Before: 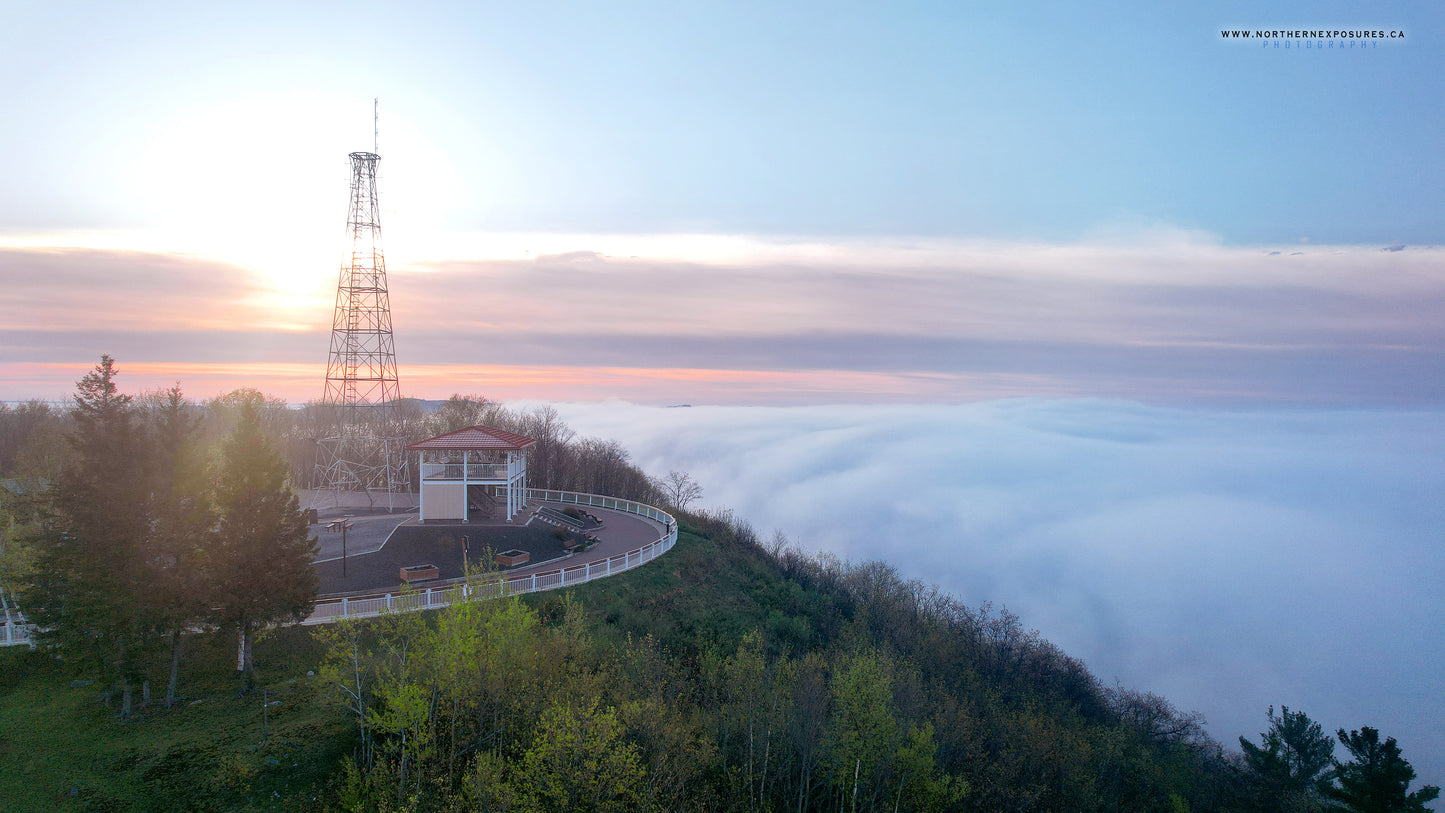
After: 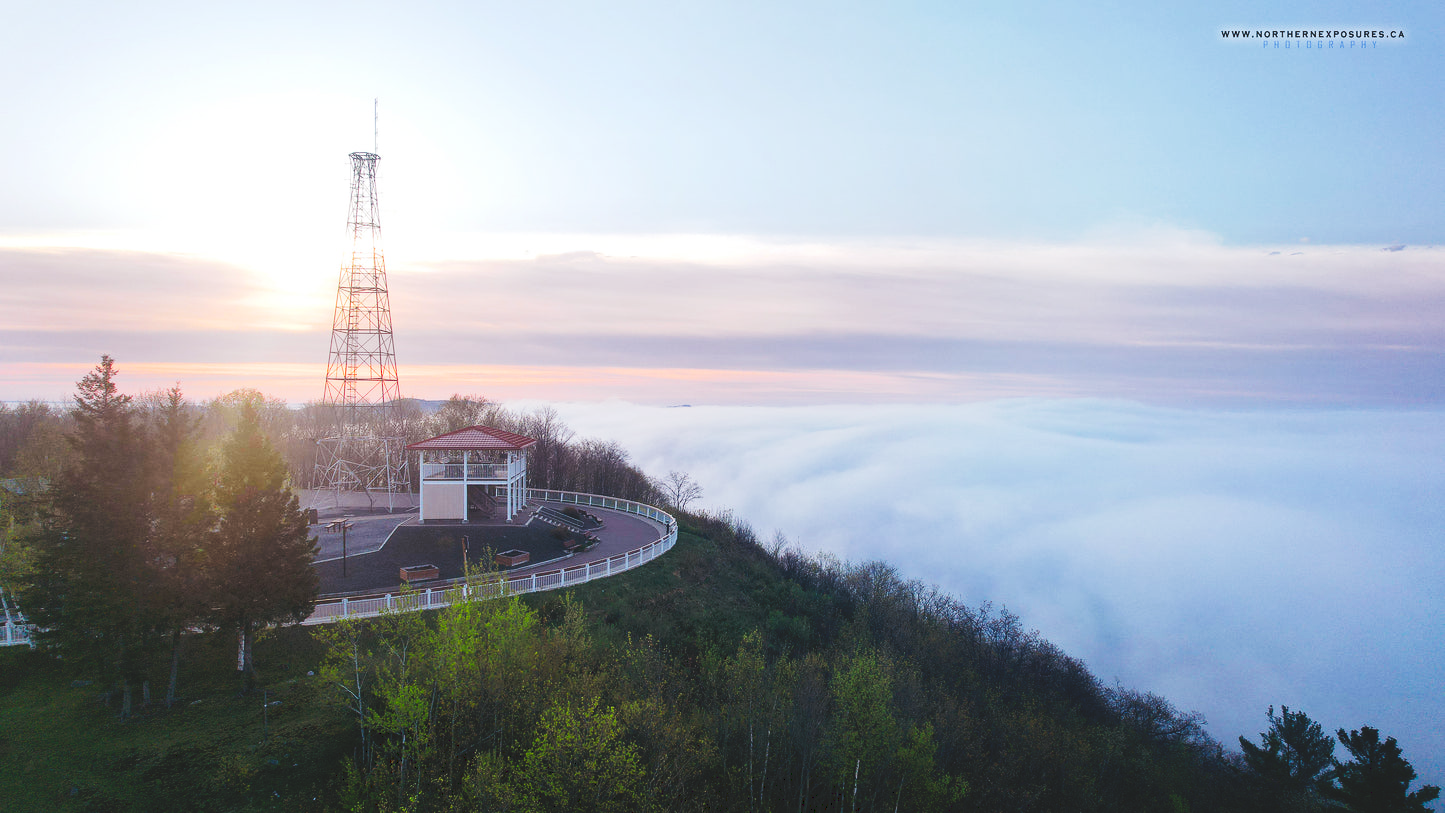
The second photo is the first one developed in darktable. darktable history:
tone curve: curves: ch0 [(0, 0) (0.003, 0.117) (0.011, 0.118) (0.025, 0.123) (0.044, 0.13) (0.069, 0.137) (0.1, 0.149) (0.136, 0.157) (0.177, 0.184) (0.224, 0.217) (0.277, 0.257) (0.335, 0.324) (0.399, 0.406) (0.468, 0.511) (0.543, 0.609) (0.623, 0.712) (0.709, 0.8) (0.801, 0.877) (0.898, 0.938) (1, 1)], preserve colors none
